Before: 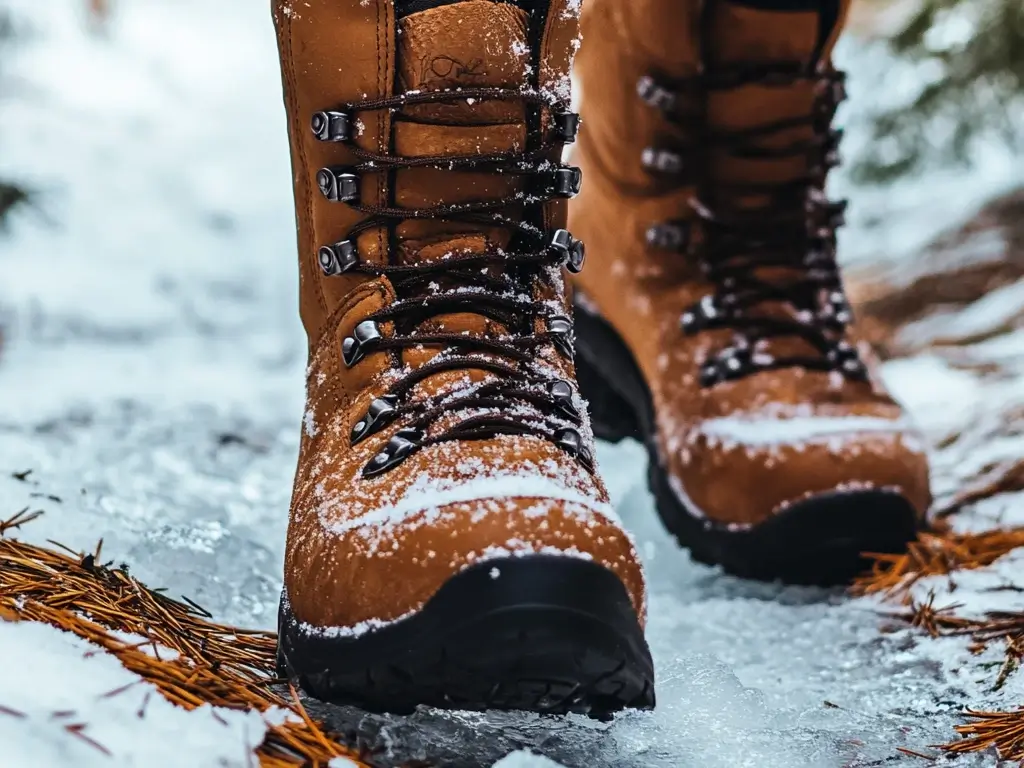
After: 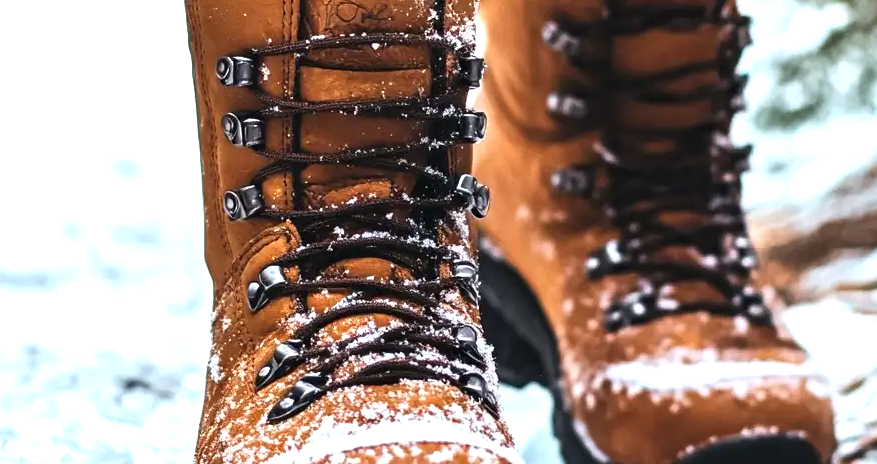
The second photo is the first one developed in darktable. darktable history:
crop and rotate: left 9.345%, top 7.22%, right 4.982%, bottom 32.331%
exposure: exposure 0.921 EV, compensate highlight preservation false
tone equalizer: on, module defaults
